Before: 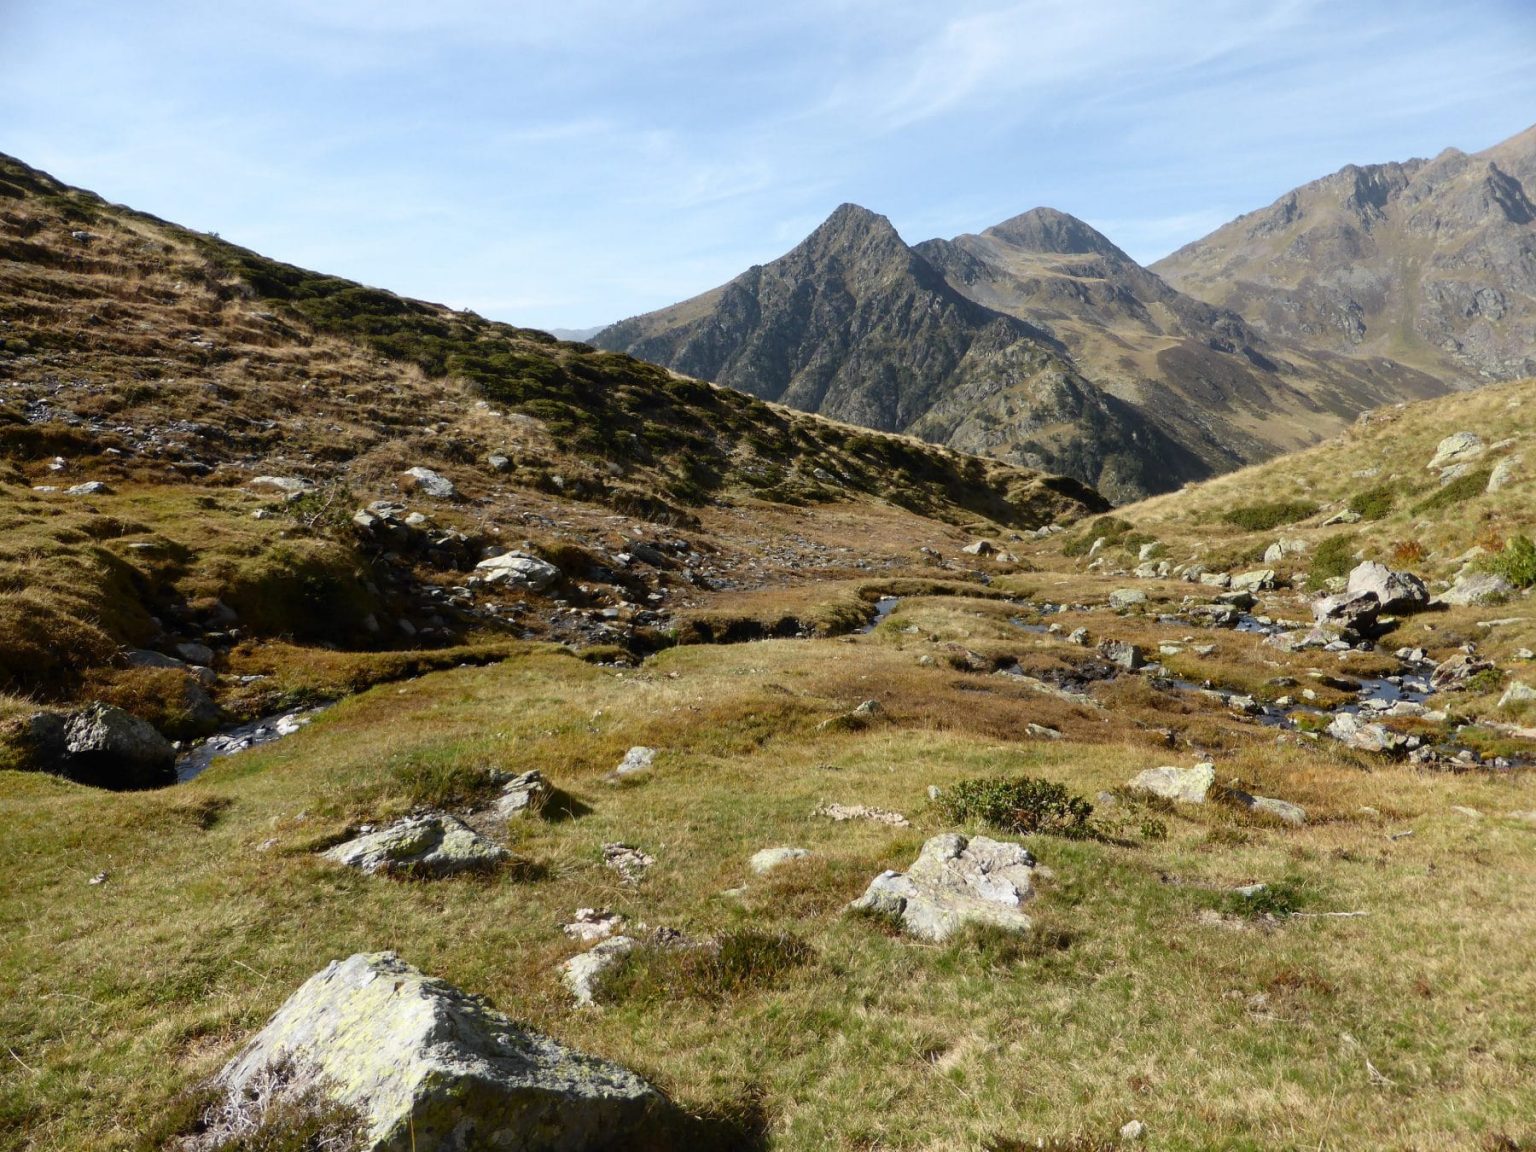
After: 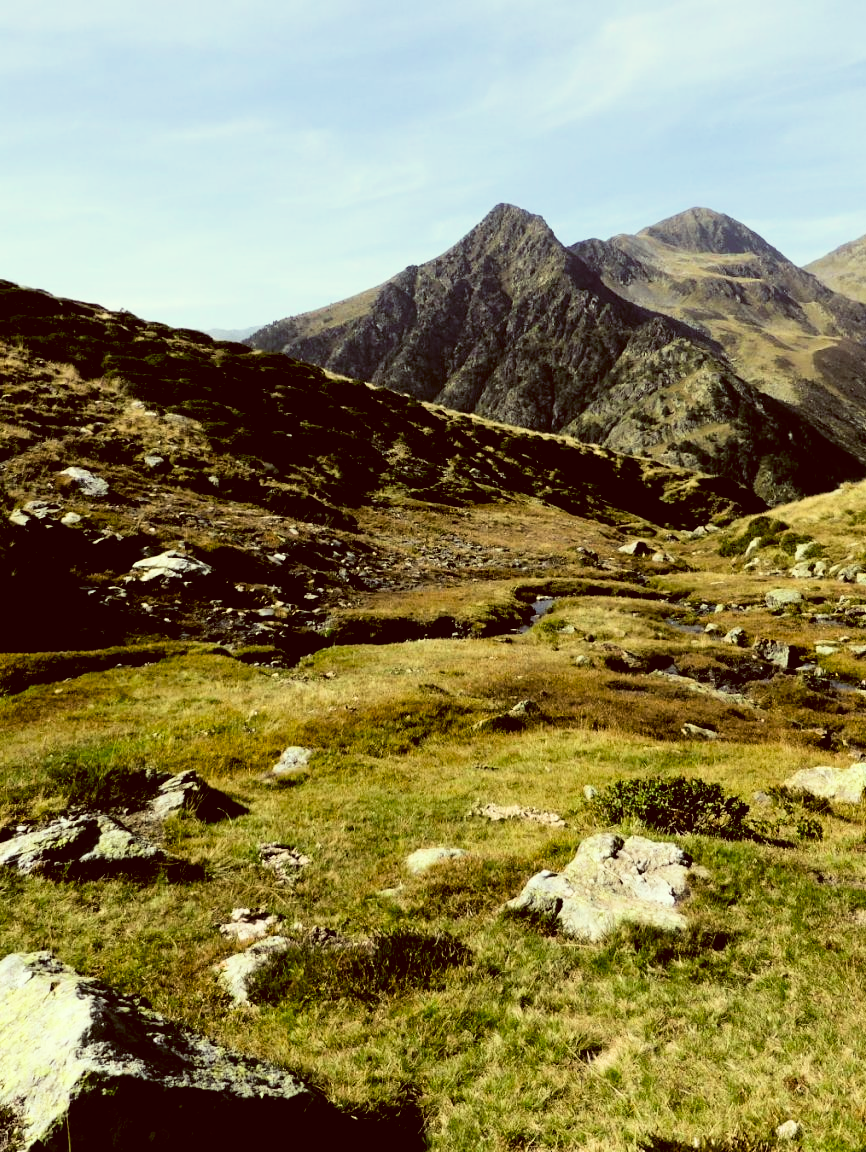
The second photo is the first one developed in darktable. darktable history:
filmic rgb: black relative exposure -3.98 EV, white relative exposure 2.99 EV, hardness 2.99, contrast 1.395, preserve chrominance max RGB
color correction: highlights a* -5.19, highlights b* 9.8, shadows a* 9.31, shadows b* 25.02
tone equalizer: edges refinement/feathering 500, mask exposure compensation -1.57 EV, preserve details no
contrast brightness saturation: saturation 0.131
crop and rotate: left 22.454%, right 21.156%
color balance rgb: shadows lift › luminance -40.867%, shadows lift › chroma 13.862%, shadows lift › hue 260.22°, perceptual saturation grading › global saturation -0.1%, perceptual brilliance grading › global brilliance 1.342%, perceptual brilliance grading › highlights 7.937%, perceptual brilliance grading › shadows -3.98%, global vibrance 20%
